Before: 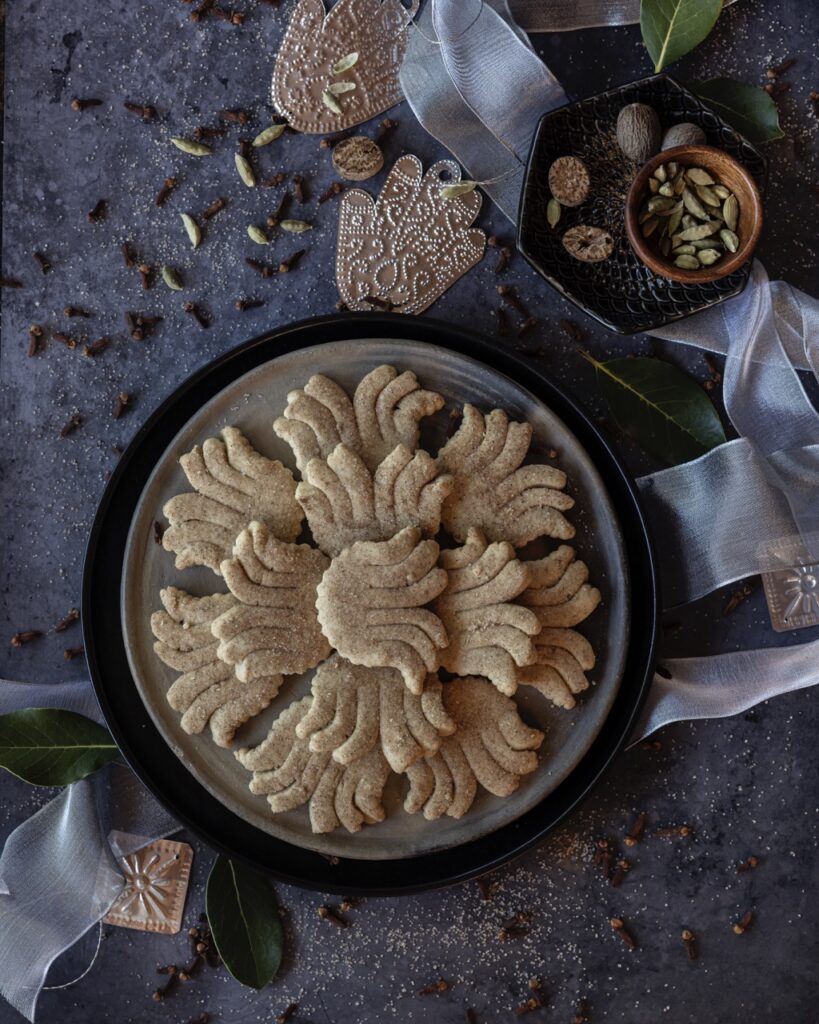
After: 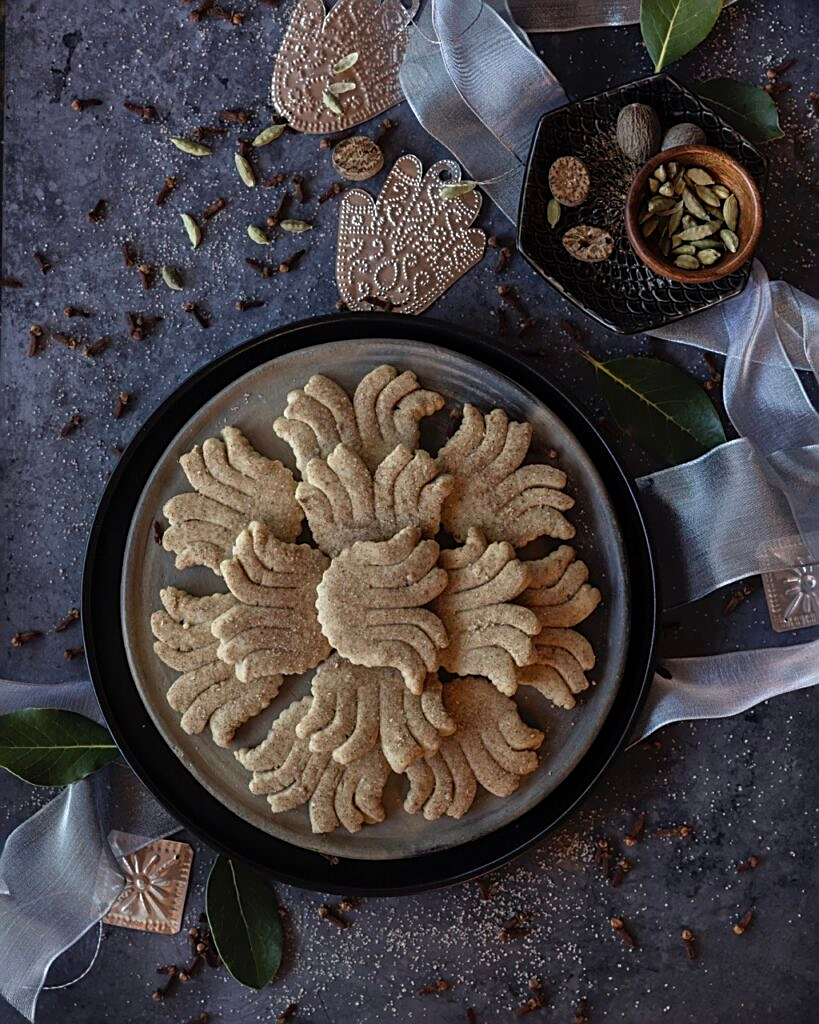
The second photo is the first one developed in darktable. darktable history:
sharpen: amount 0.595
